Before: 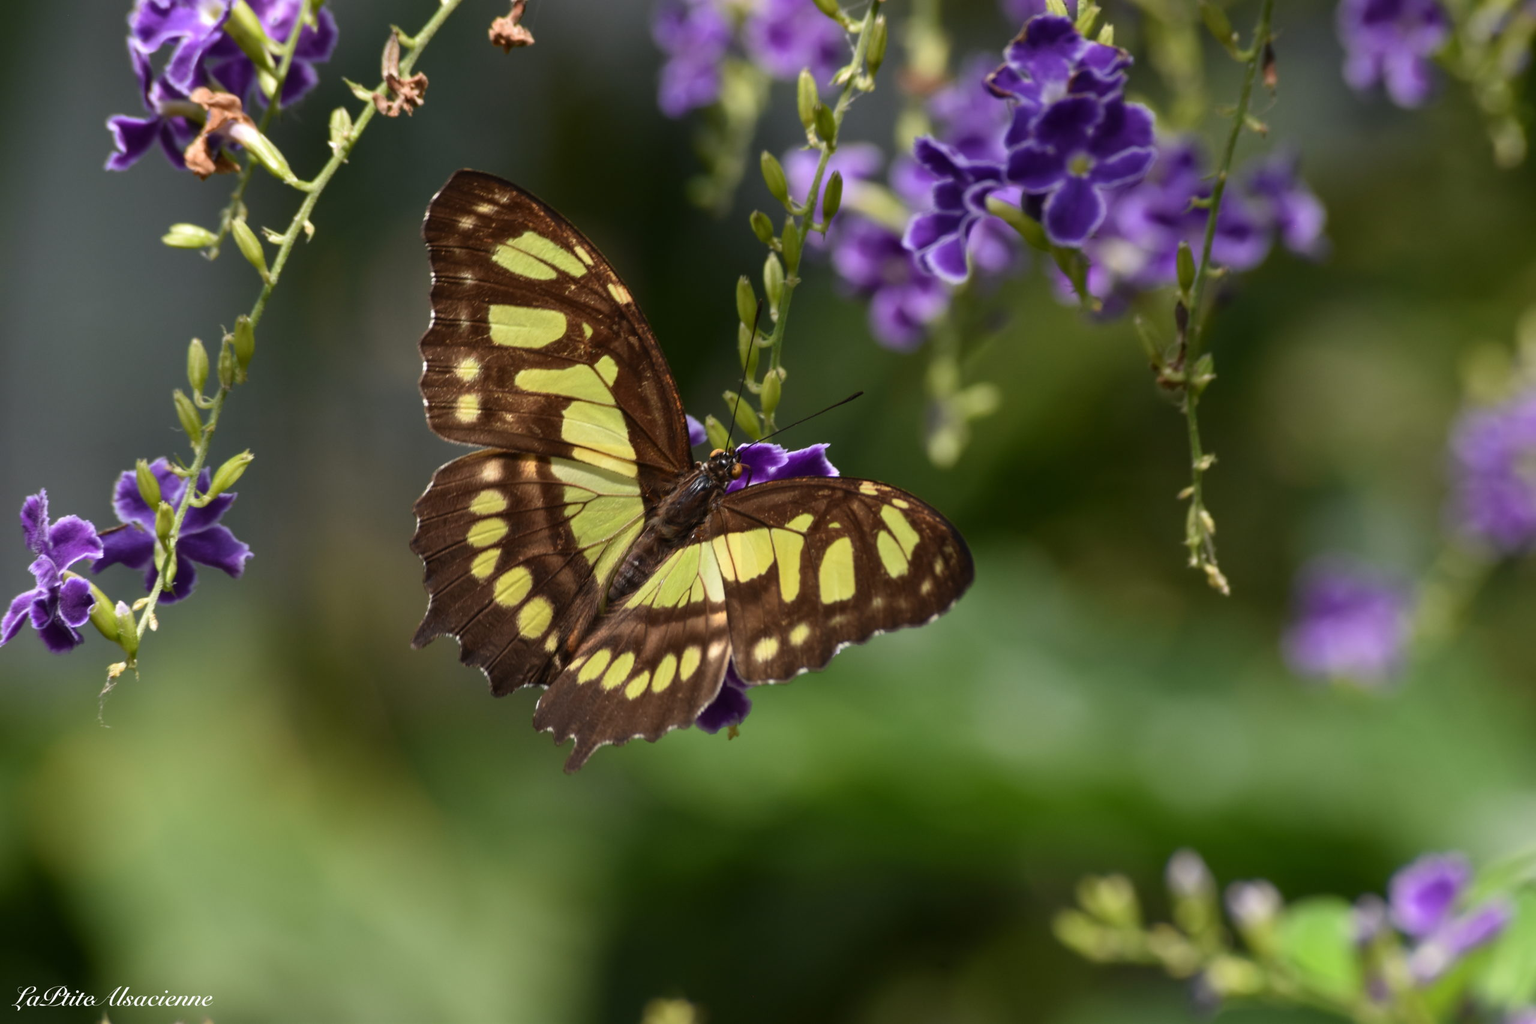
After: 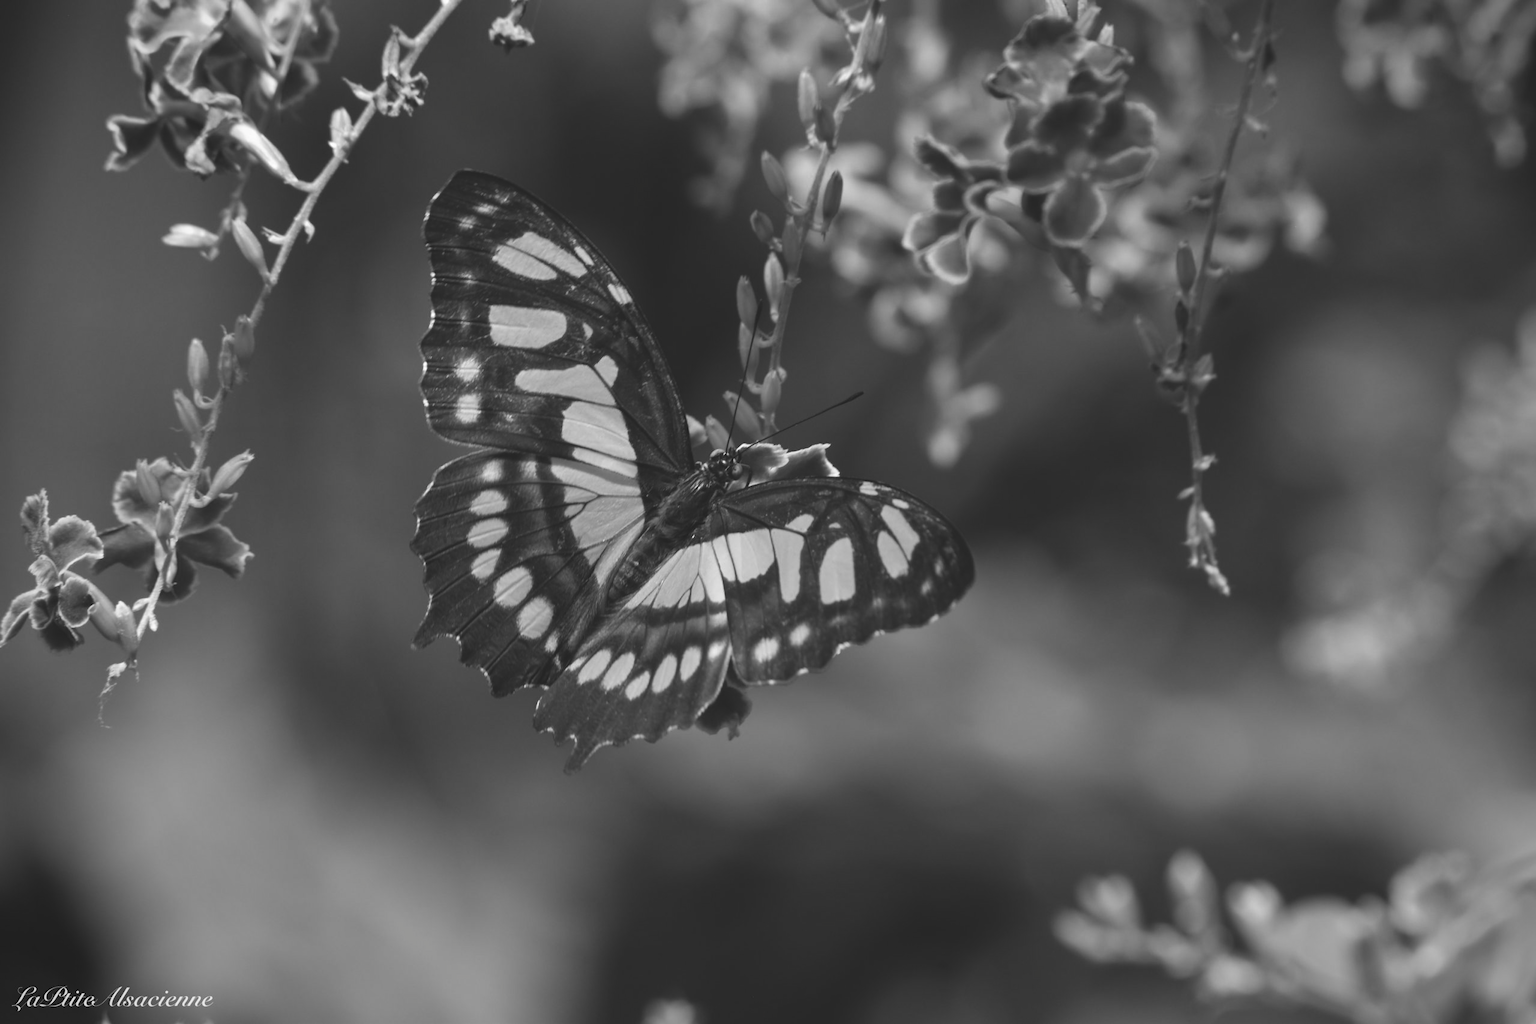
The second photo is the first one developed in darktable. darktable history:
color calibration: output gray [0.28, 0.41, 0.31, 0], illuminant F (fluorescent), F source F9 (Cool White Deluxe 4150 K) – high CRI, x 0.374, y 0.373, temperature 4152.46 K
exposure: black level correction -0.016, compensate exposure bias true, compensate highlight preservation false
vignetting: unbound false
color correction: highlights b* 0.052
